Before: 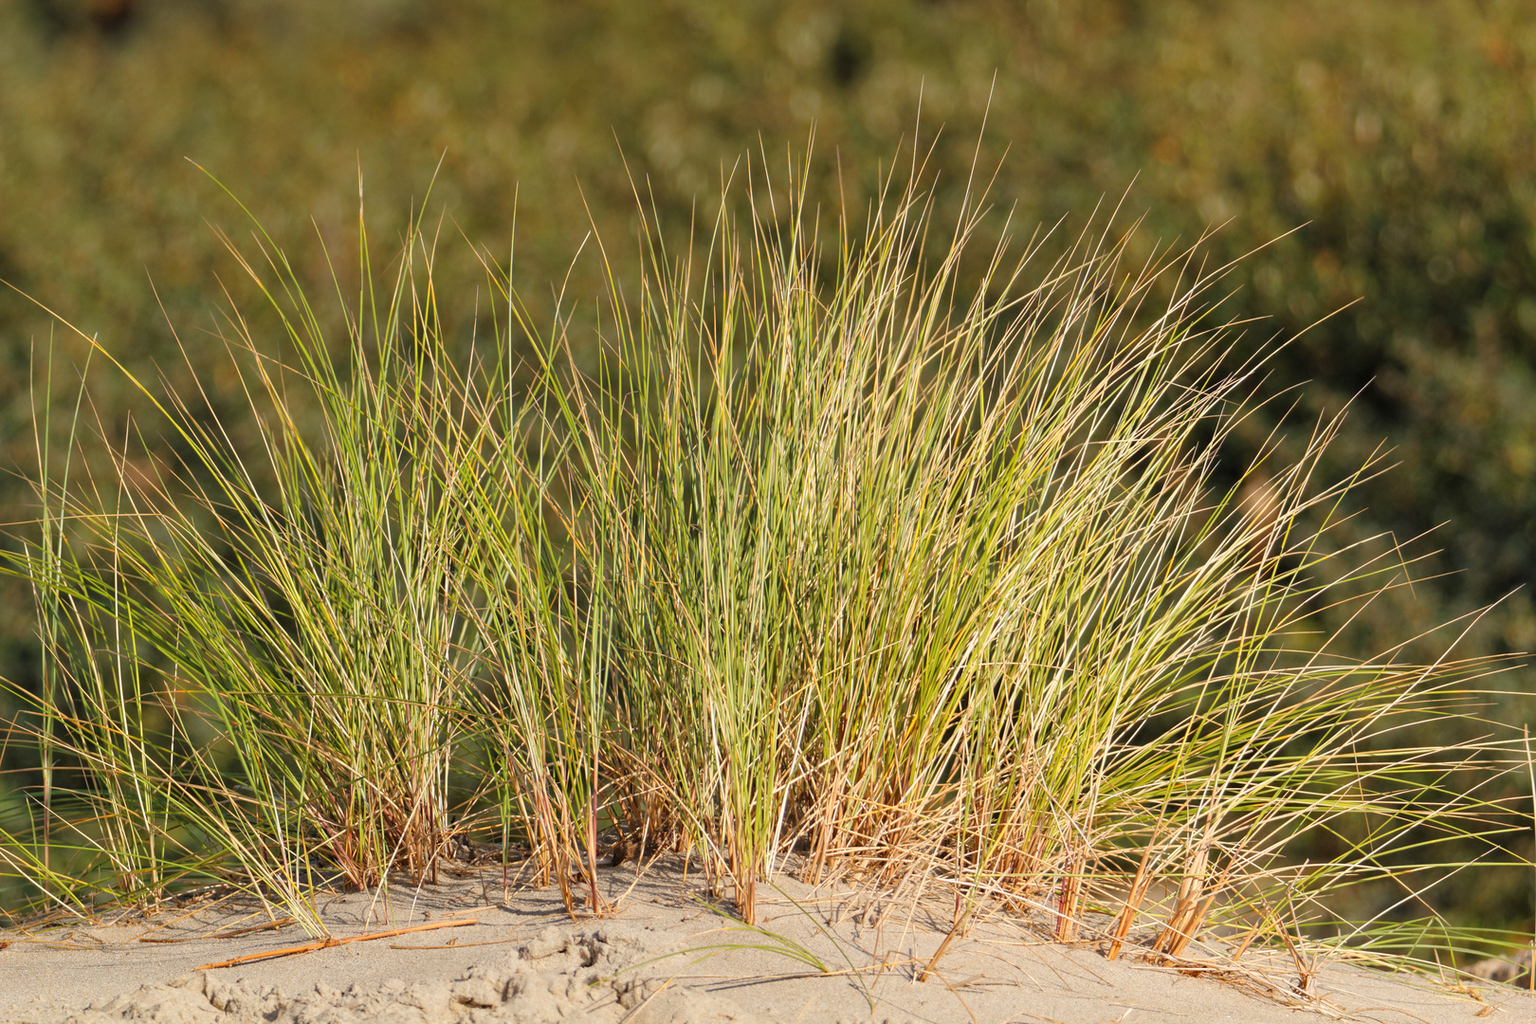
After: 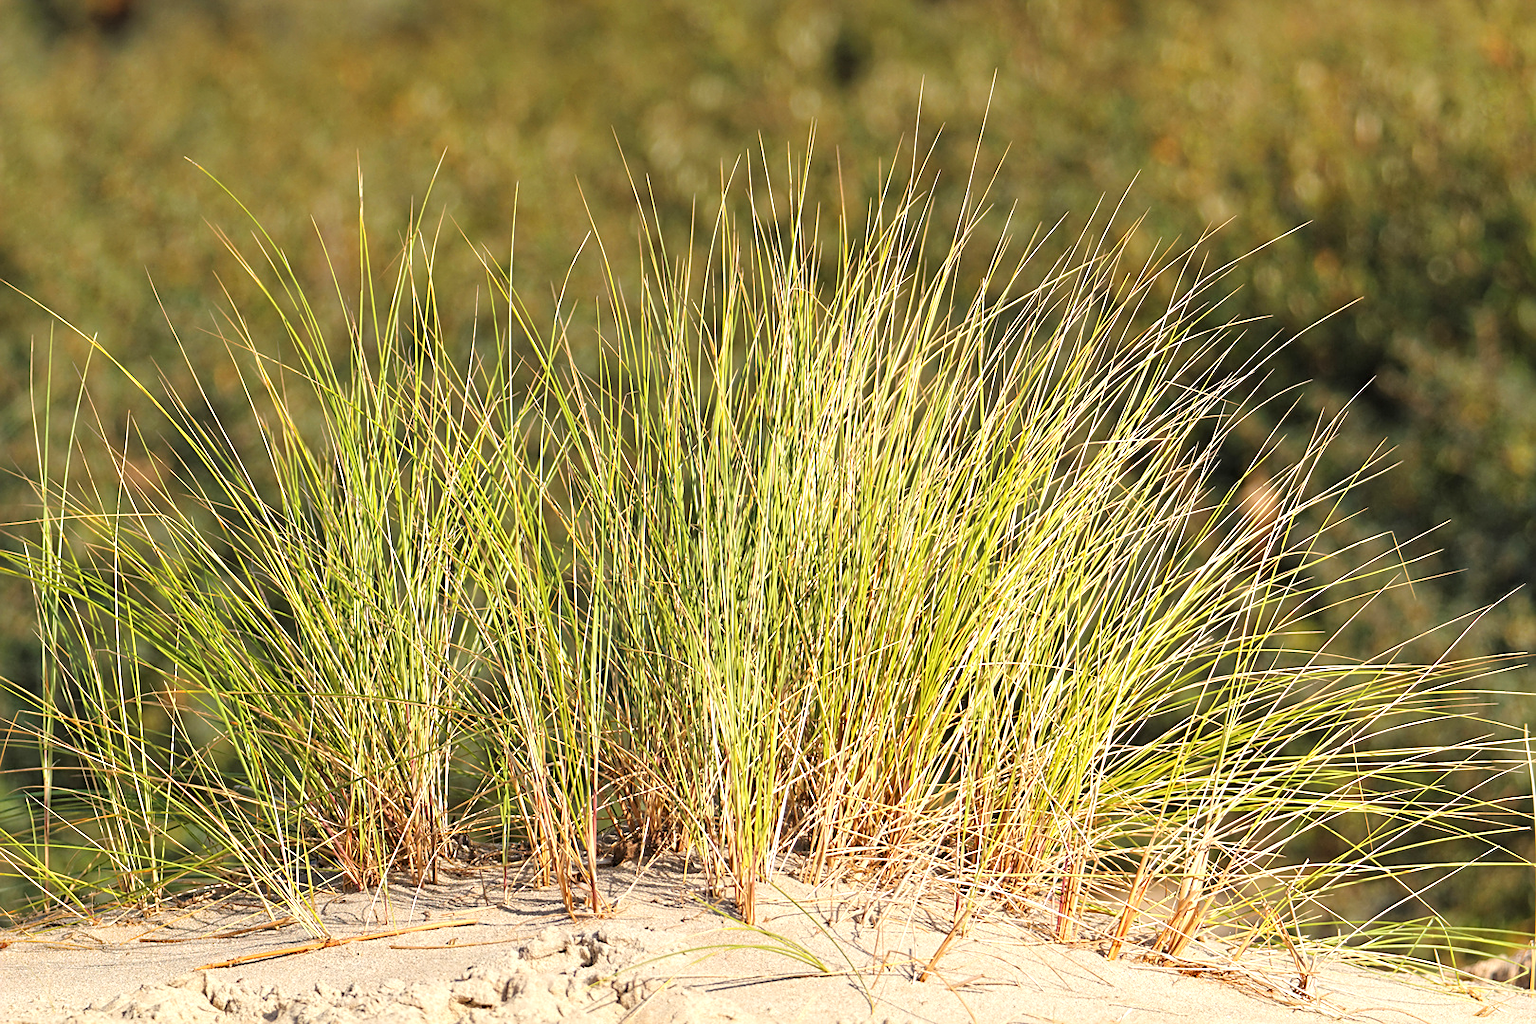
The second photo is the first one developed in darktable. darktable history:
sharpen: on, module defaults
exposure: exposure 0.64 EV, compensate highlight preservation false
